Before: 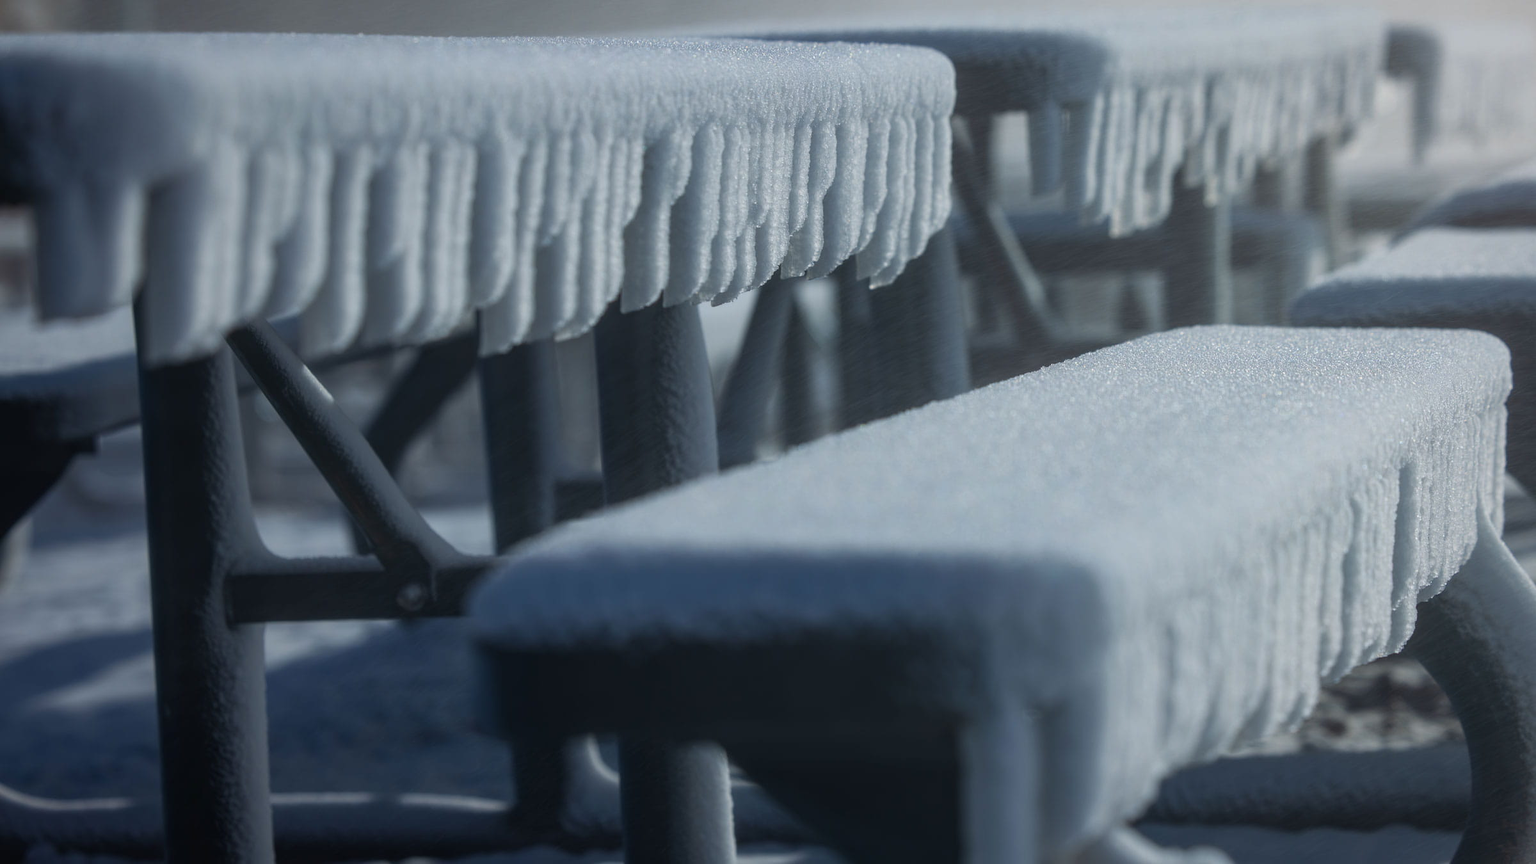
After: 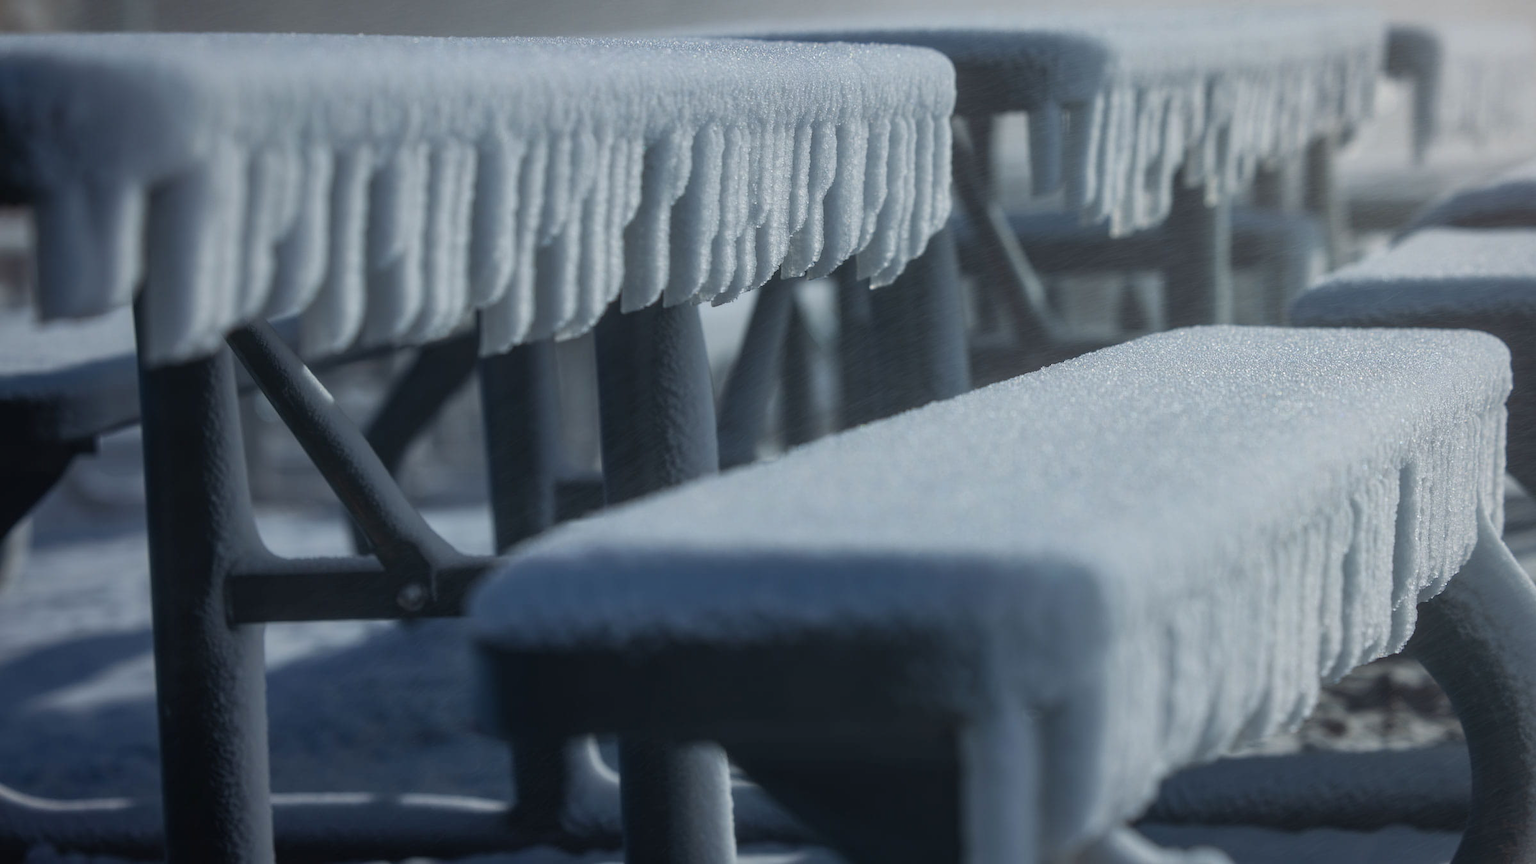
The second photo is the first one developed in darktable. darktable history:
shadows and highlights: radius 127.29, shadows 30.48, highlights -30.68, shadows color adjustment 99.14%, highlights color adjustment 0.759%, low approximation 0.01, soften with gaussian
